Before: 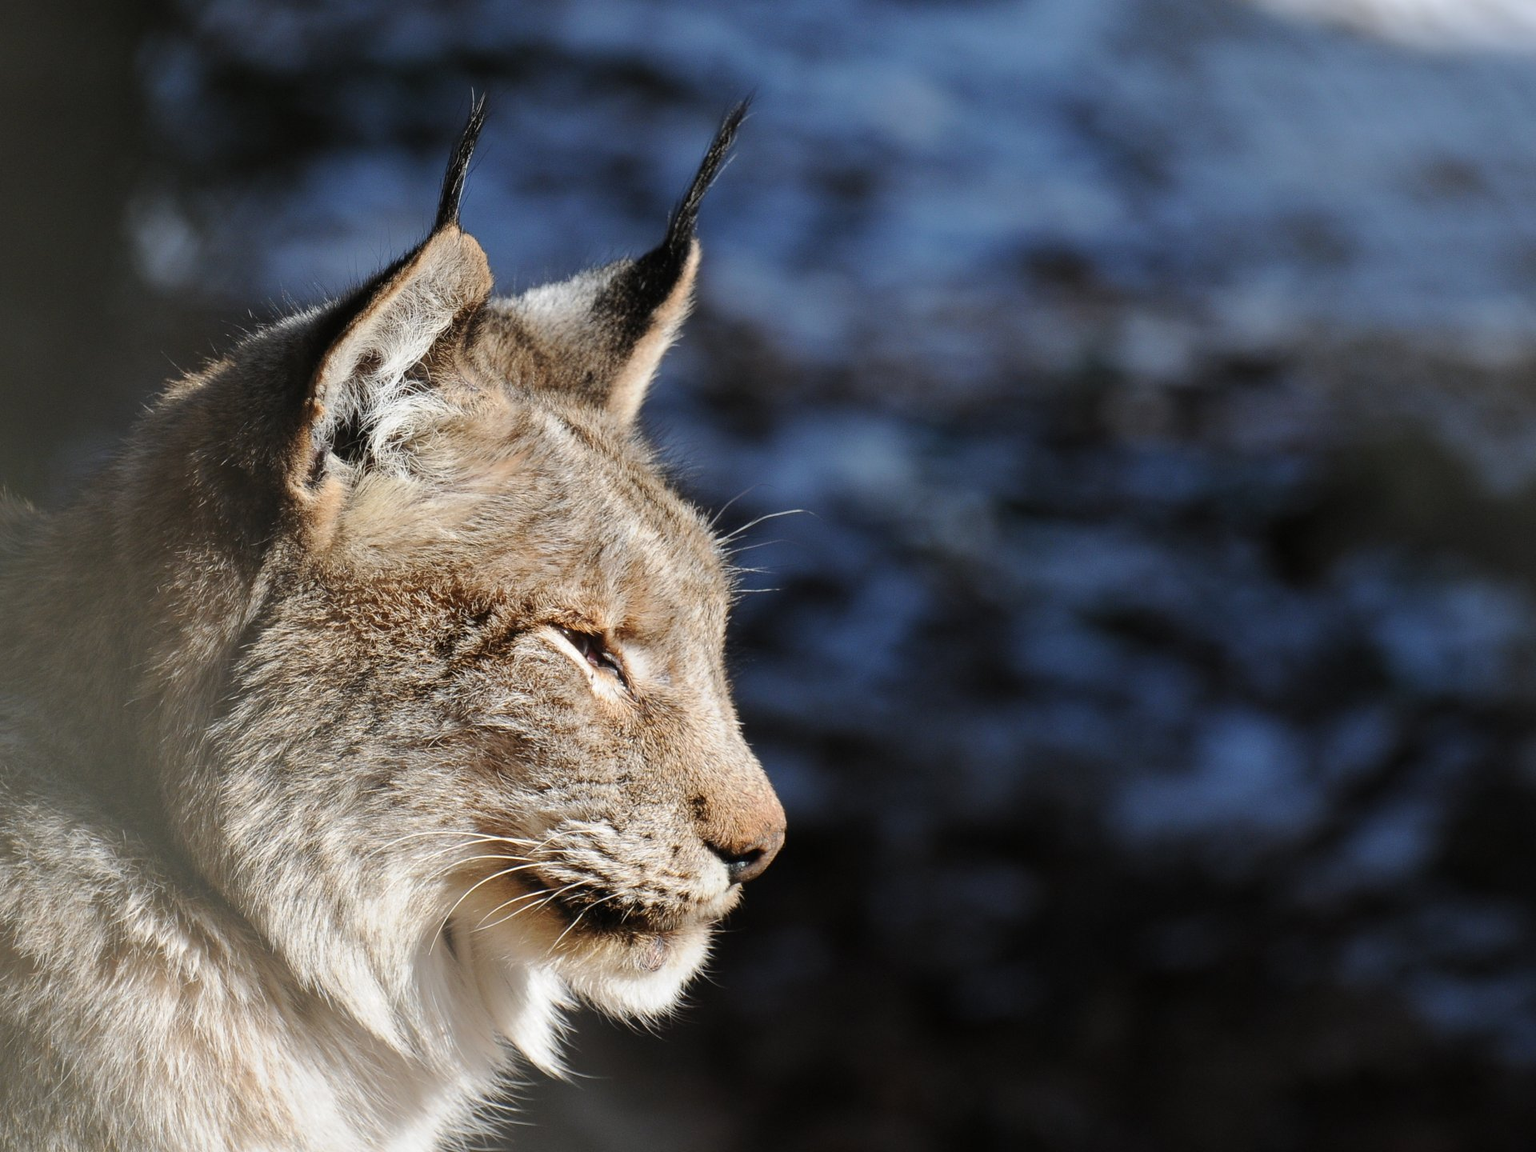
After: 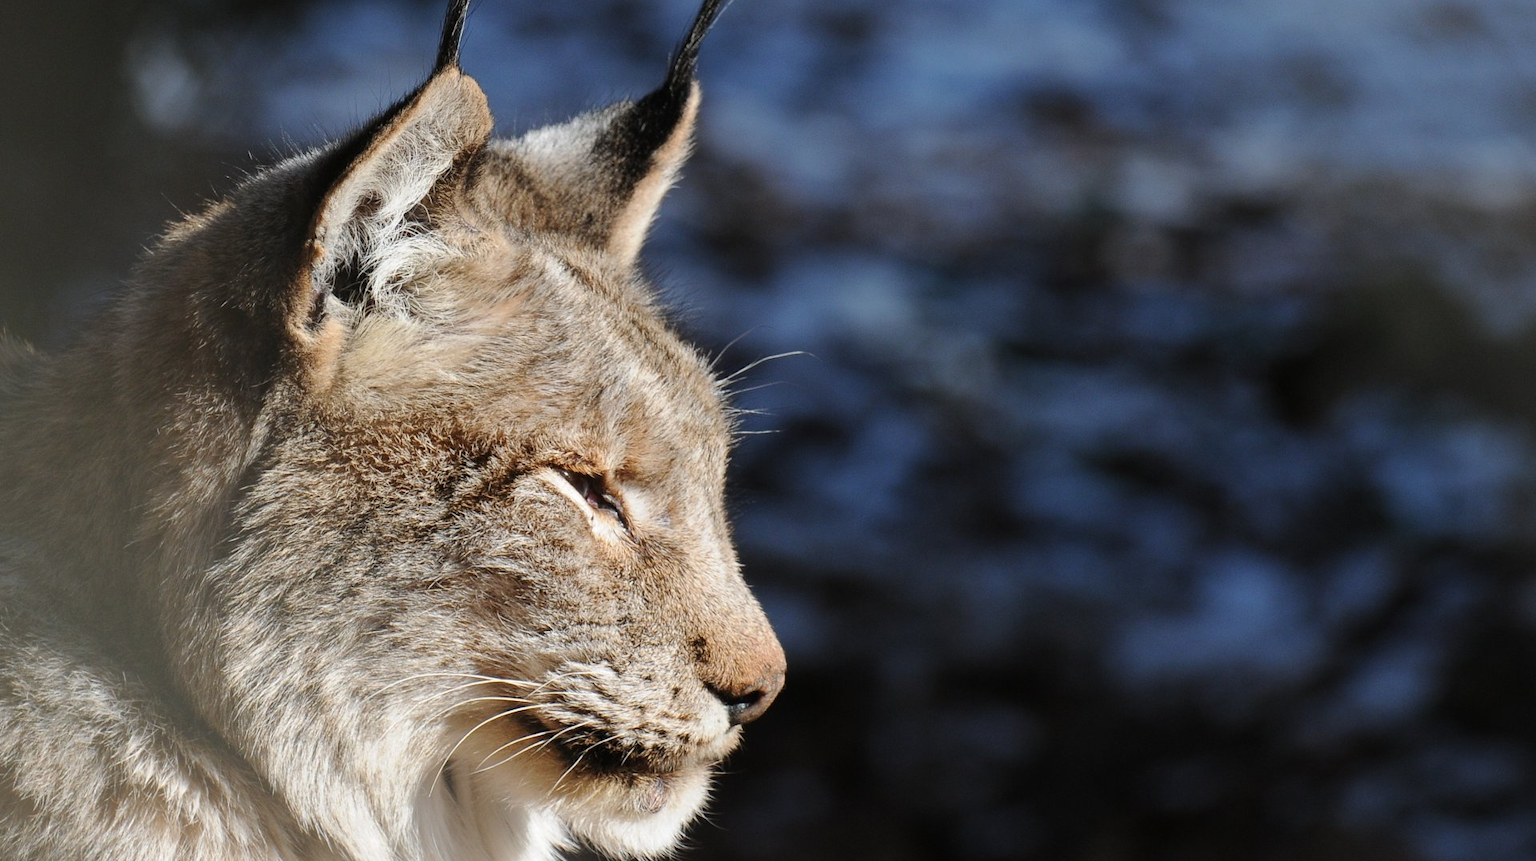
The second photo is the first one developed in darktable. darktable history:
crop: top 13.795%, bottom 11.333%
